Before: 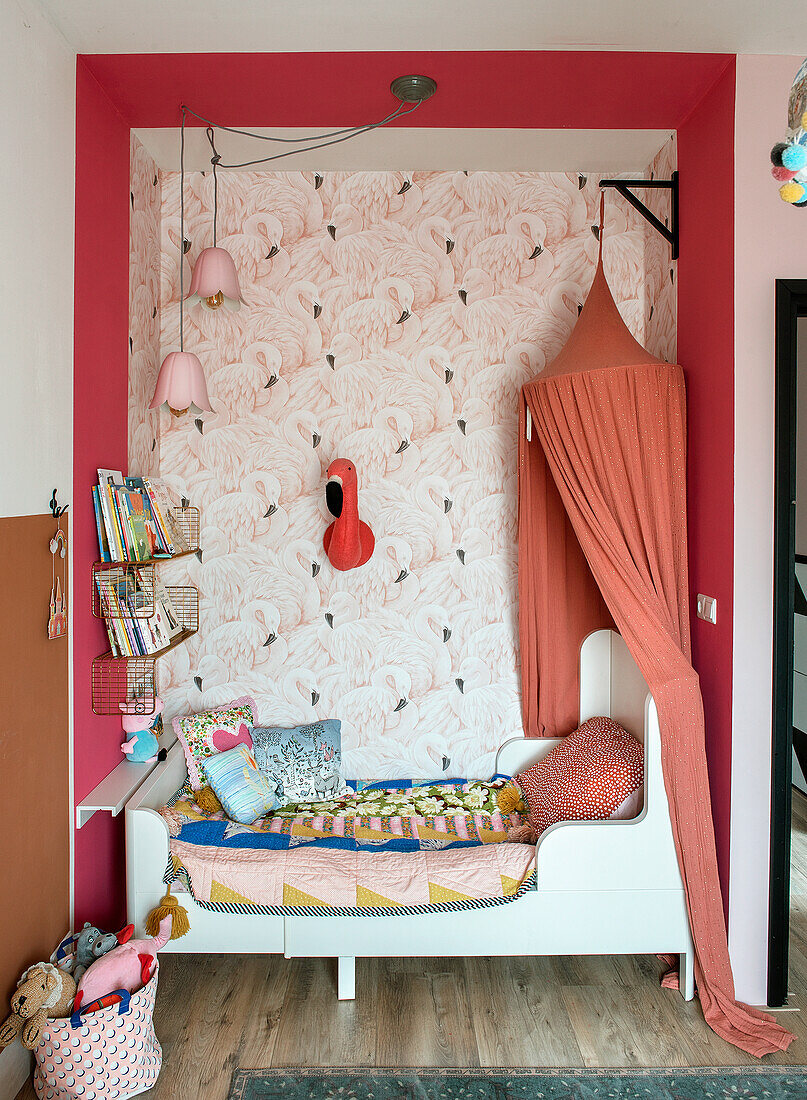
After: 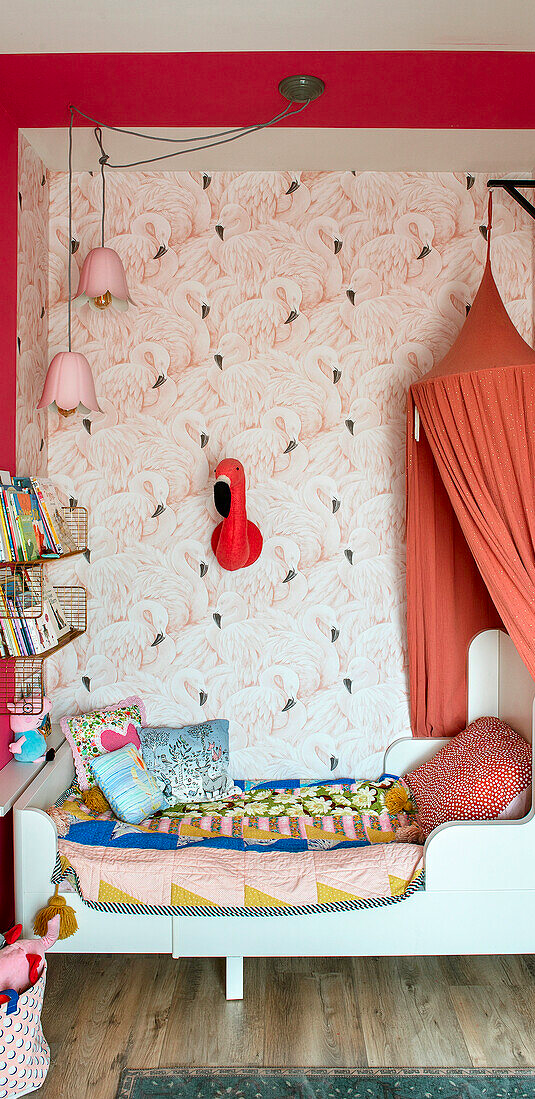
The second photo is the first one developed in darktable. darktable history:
crop and rotate: left 13.892%, right 19.727%
contrast brightness saturation: contrast 0.075, saturation 0.196
